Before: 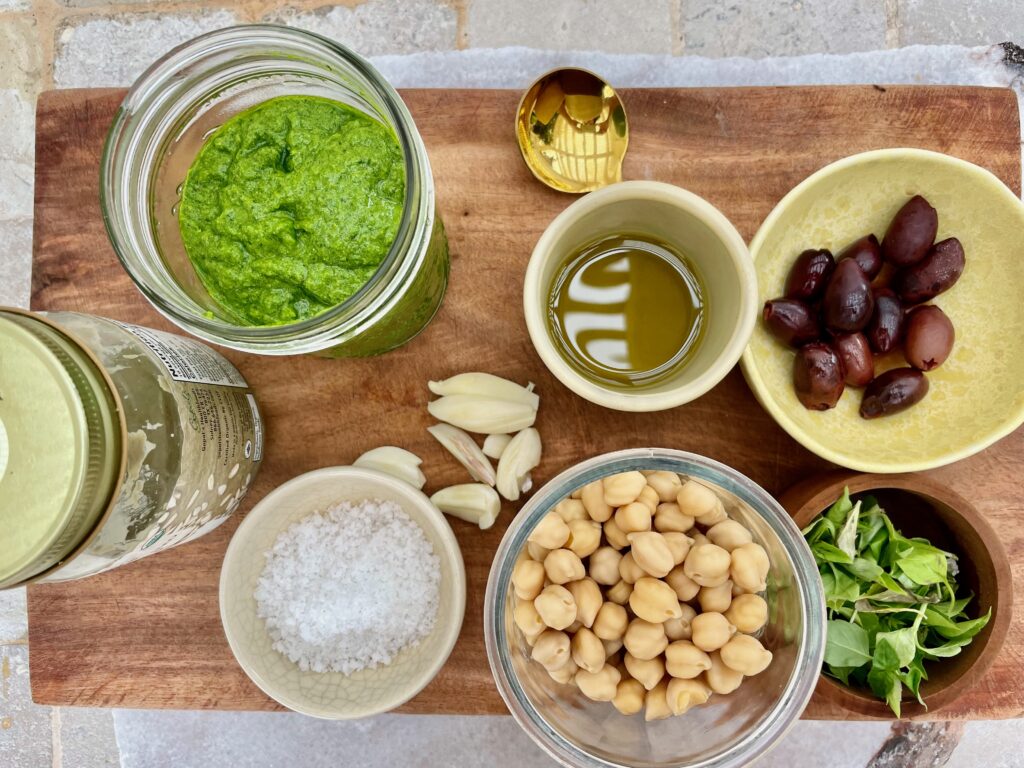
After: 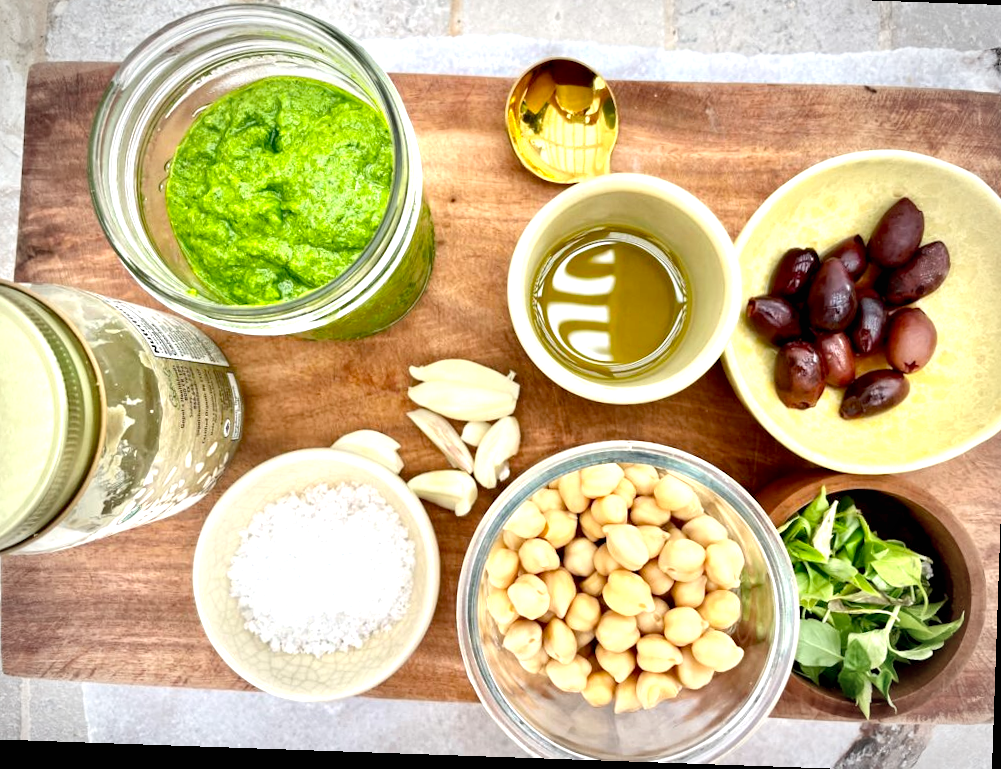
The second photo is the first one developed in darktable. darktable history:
vignetting: automatic ratio true
crop and rotate: angle -2°, left 3.13%, top 3.781%, right 1.551%, bottom 0.485%
exposure: black level correction 0, exposure 1.001 EV, compensate exposure bias true, compensate highlight preservation false
